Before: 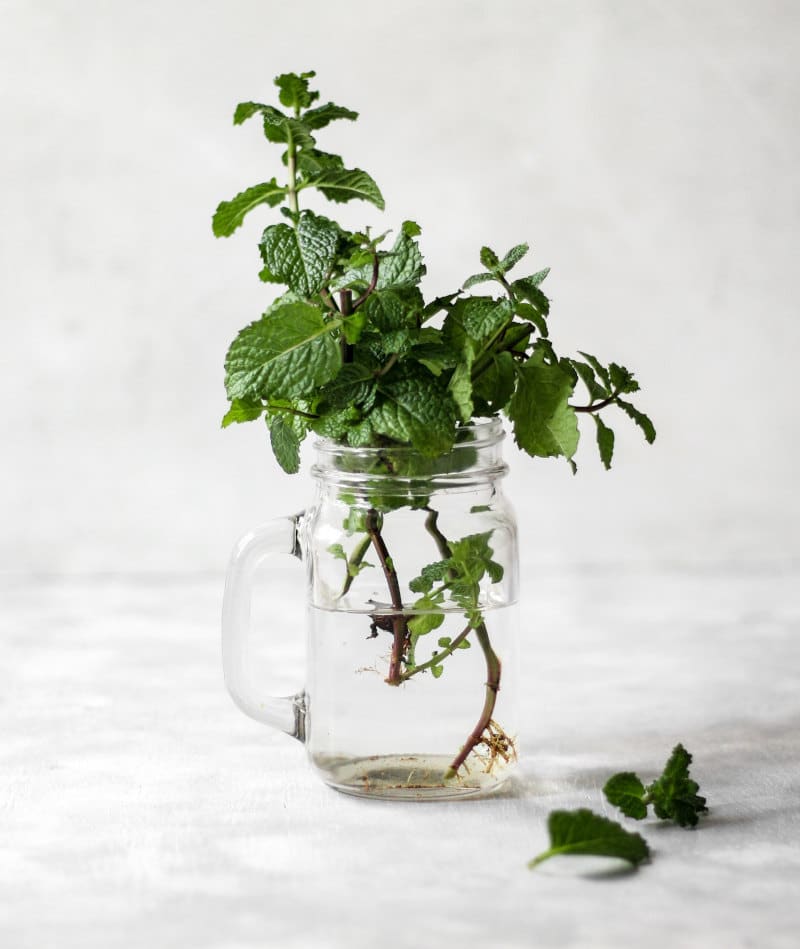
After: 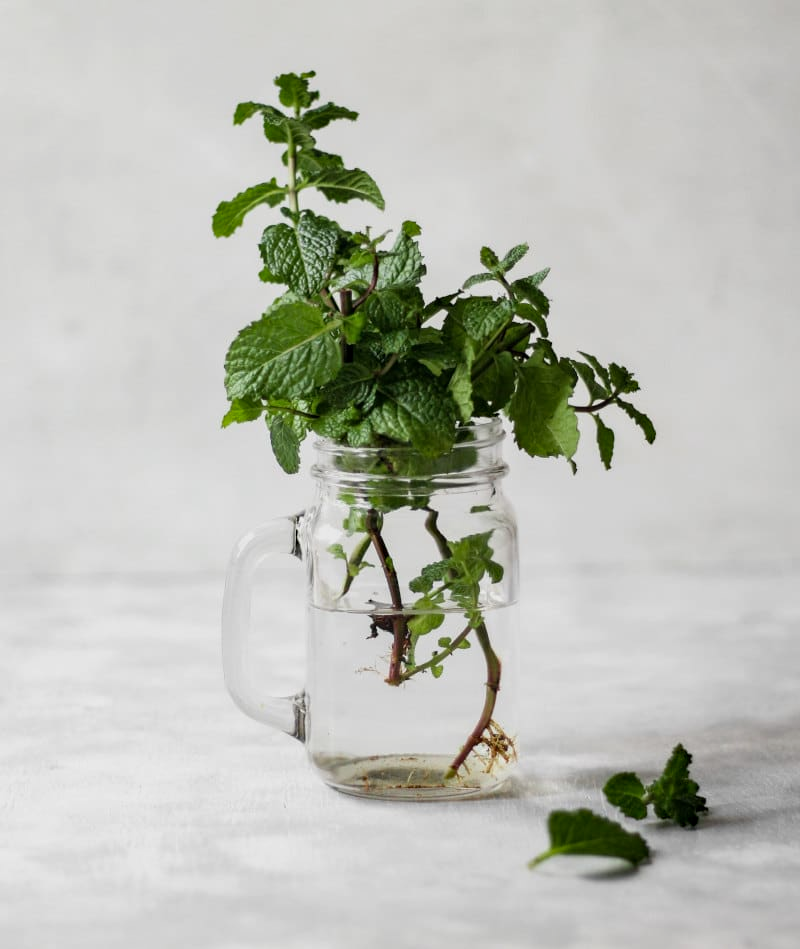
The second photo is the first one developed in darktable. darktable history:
exposure: exposure -0.293 EV, compensate highlight preservation false
haze removal: adaptive false
